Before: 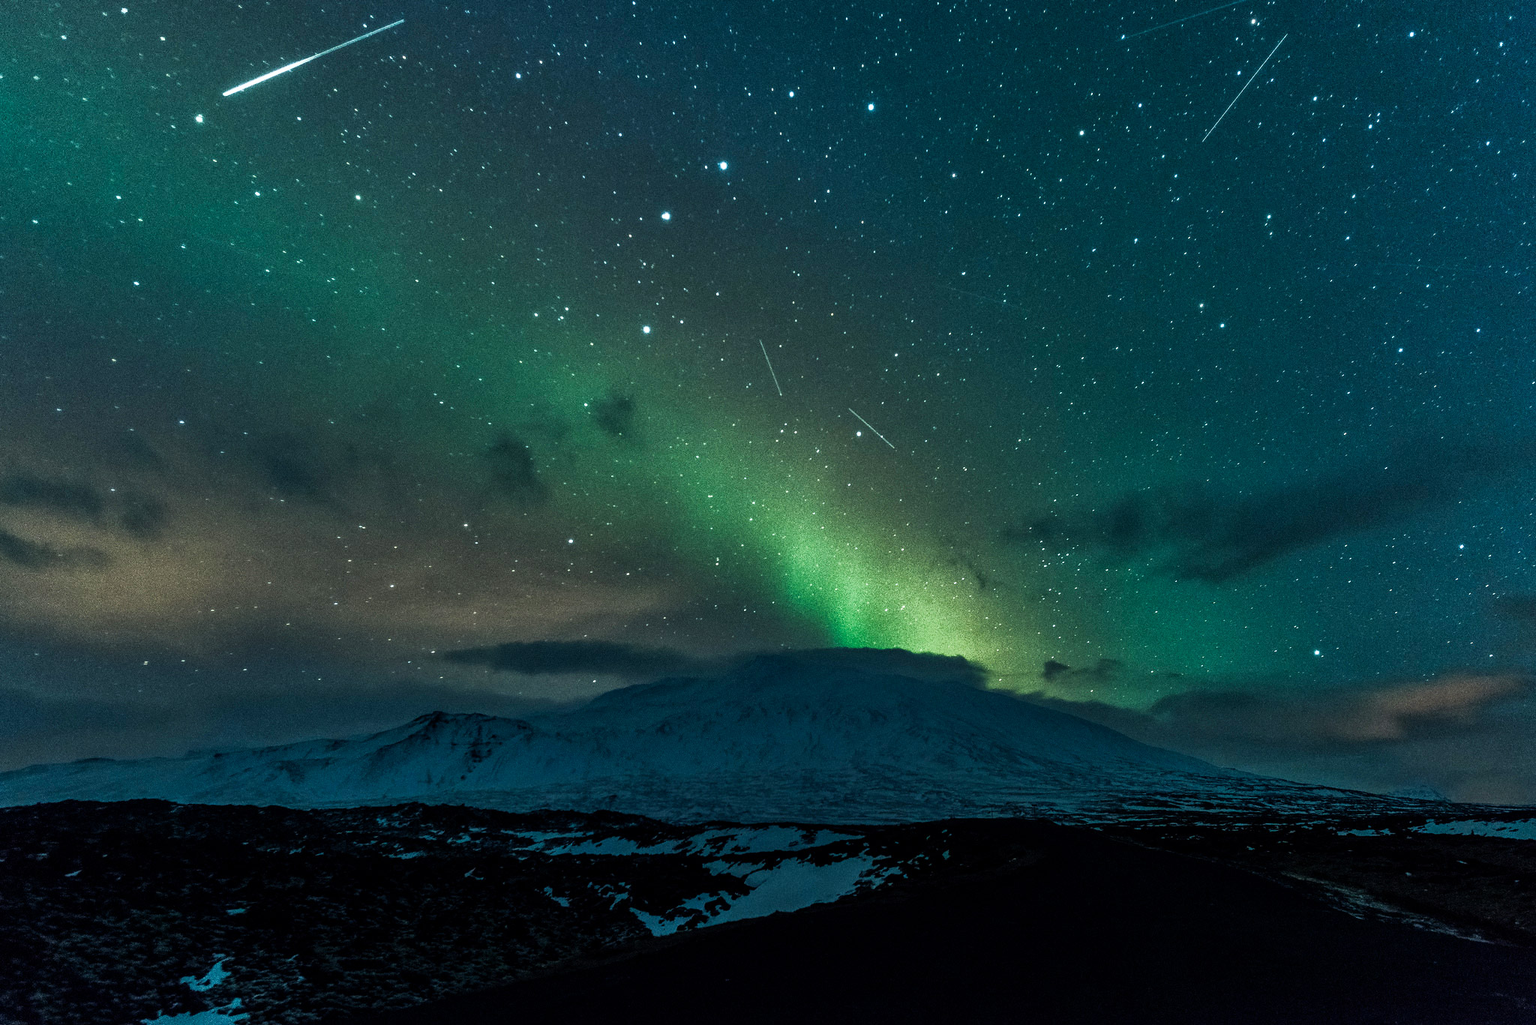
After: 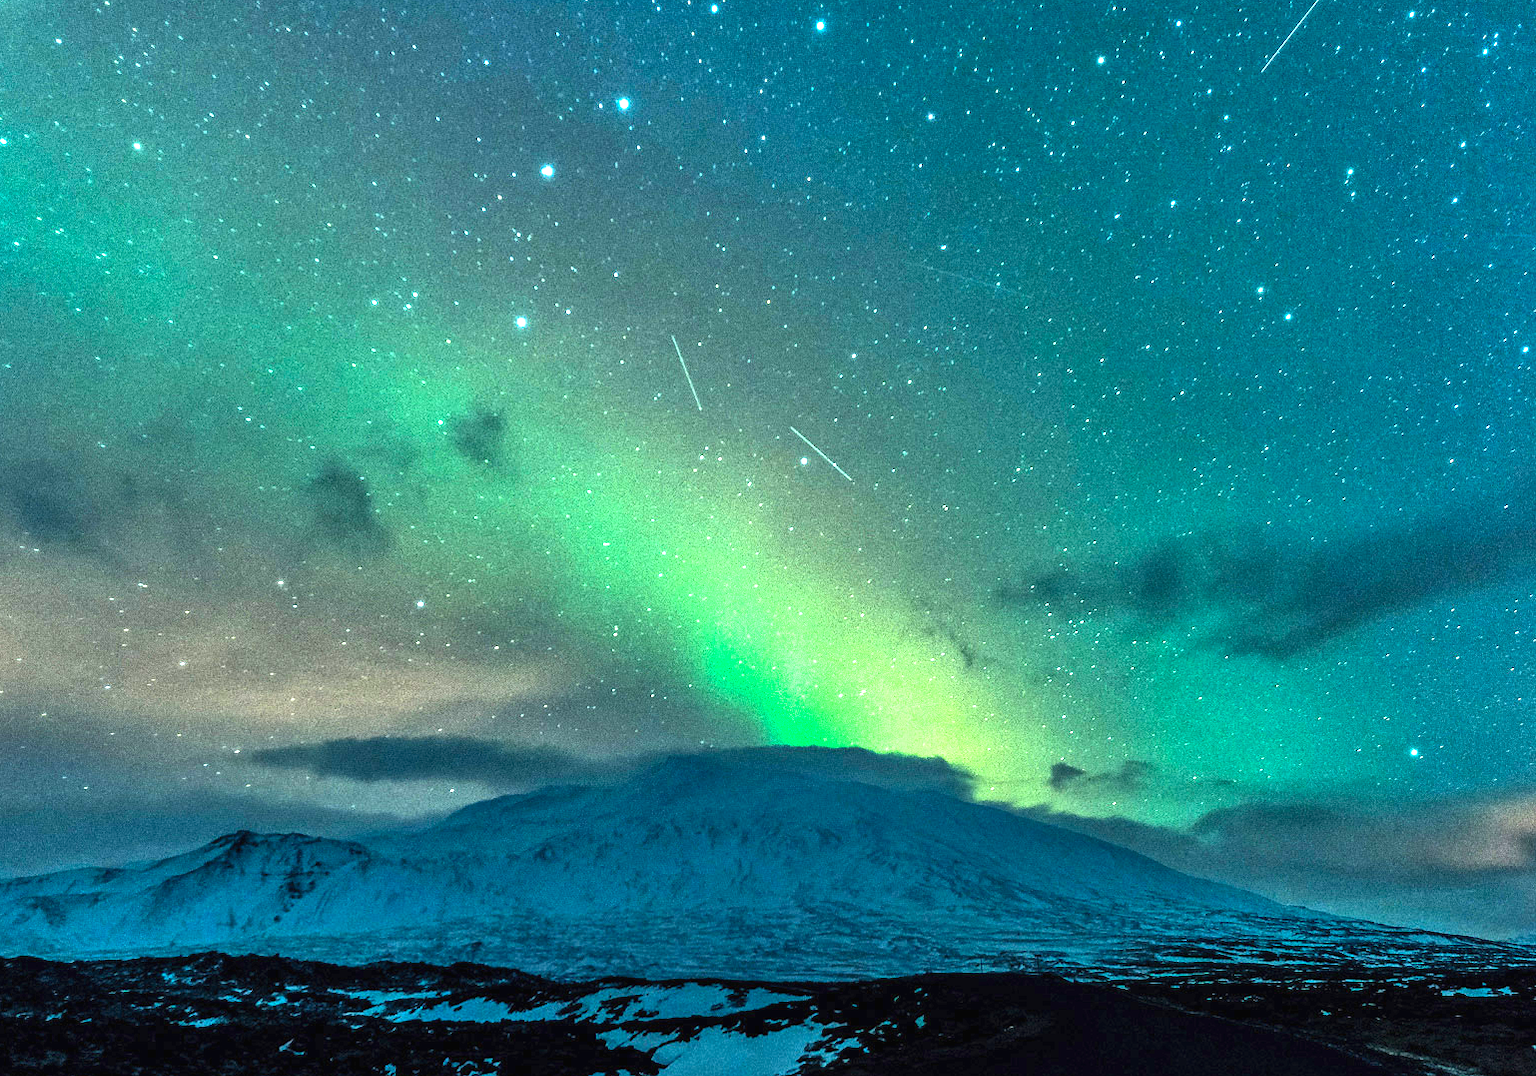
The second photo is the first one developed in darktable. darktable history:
crop: left 16.627%, top 8.57%, right 8.246%, bottom 12.527%
contrast brightness saturation: contrast 0.201, brightness 0.161, saturation 0.221
exposure: black level correction 0, exposure 1.589 EV, compensate highlight preservation false
